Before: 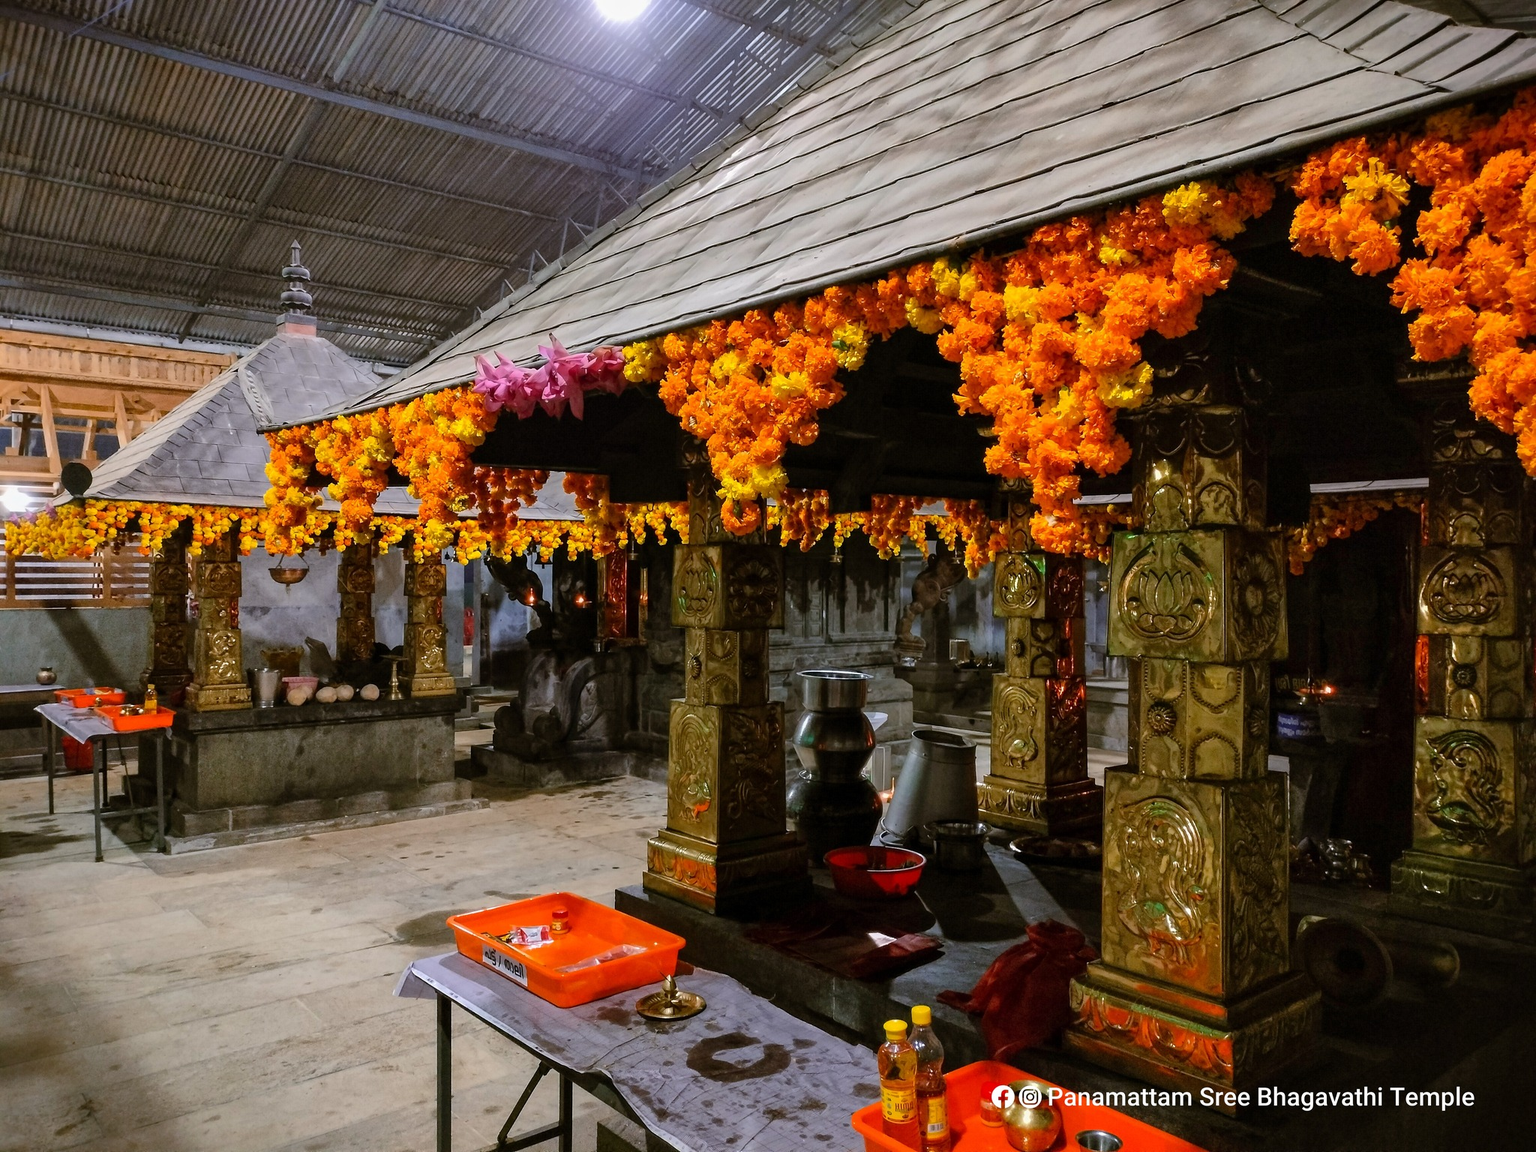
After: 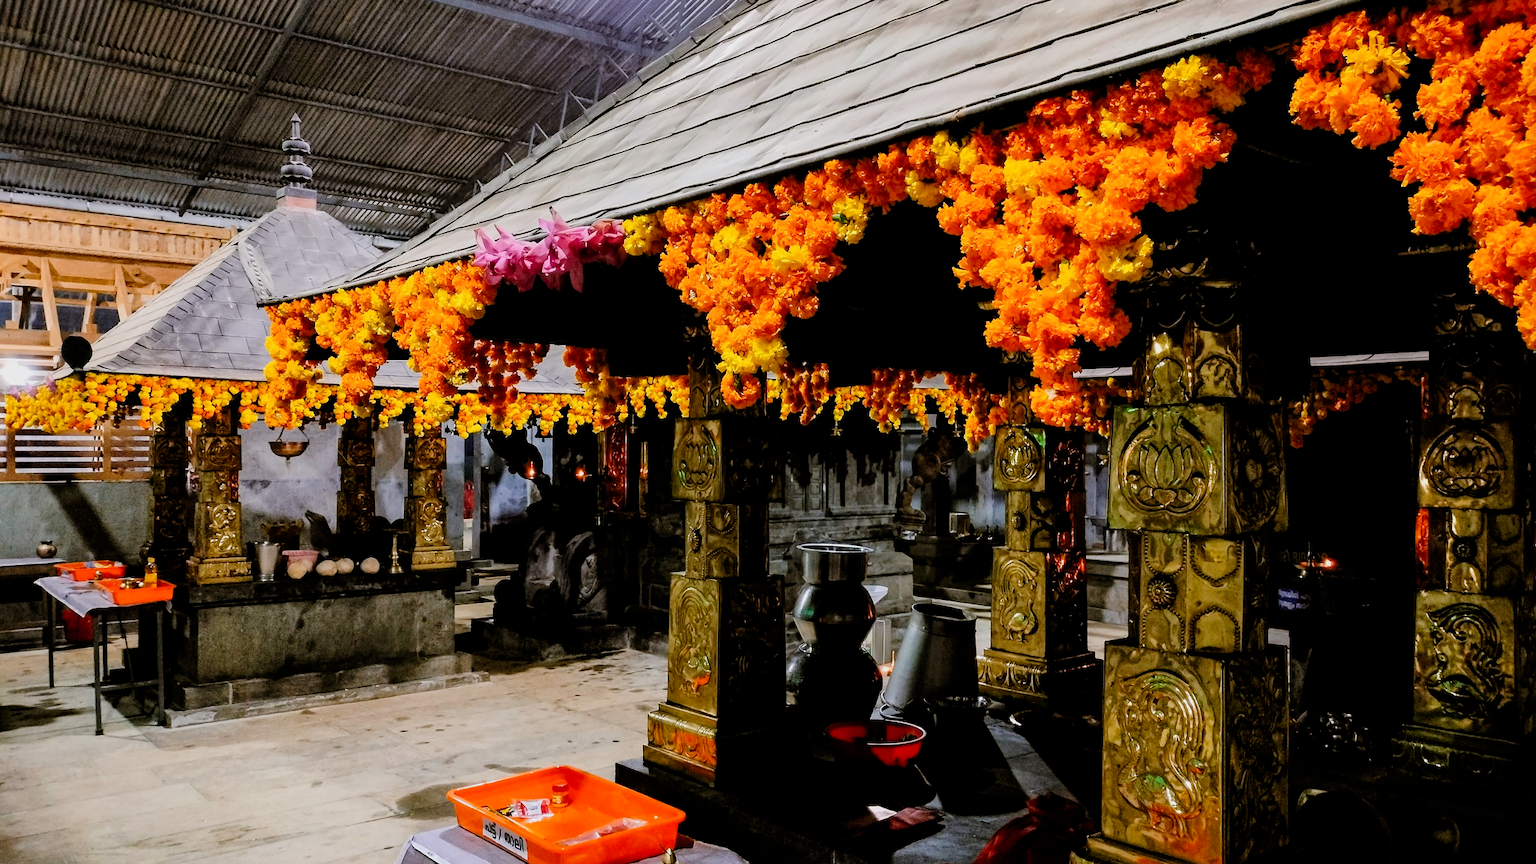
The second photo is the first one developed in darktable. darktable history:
tone curve: curves: ch0 [(0, 0) (0.004, 0.001) (0.133, 0.112) (0.325, 0.362) (0.832, 0.893) (1, 1)], preserve colors none
crop: top 11.011%, bottom 13.899%
filmic rgb: black relative exposure -7.75 EV, white relative exposure 4.39 EV, threshold 2.98 EV, target black luminance 0%, hardness 3.76, latitude 50.74%, contrast 1.065, highlights saturation mix 8.87%, shadows ↔ highlights balance -0.212%, enable highlight reconstruction true
